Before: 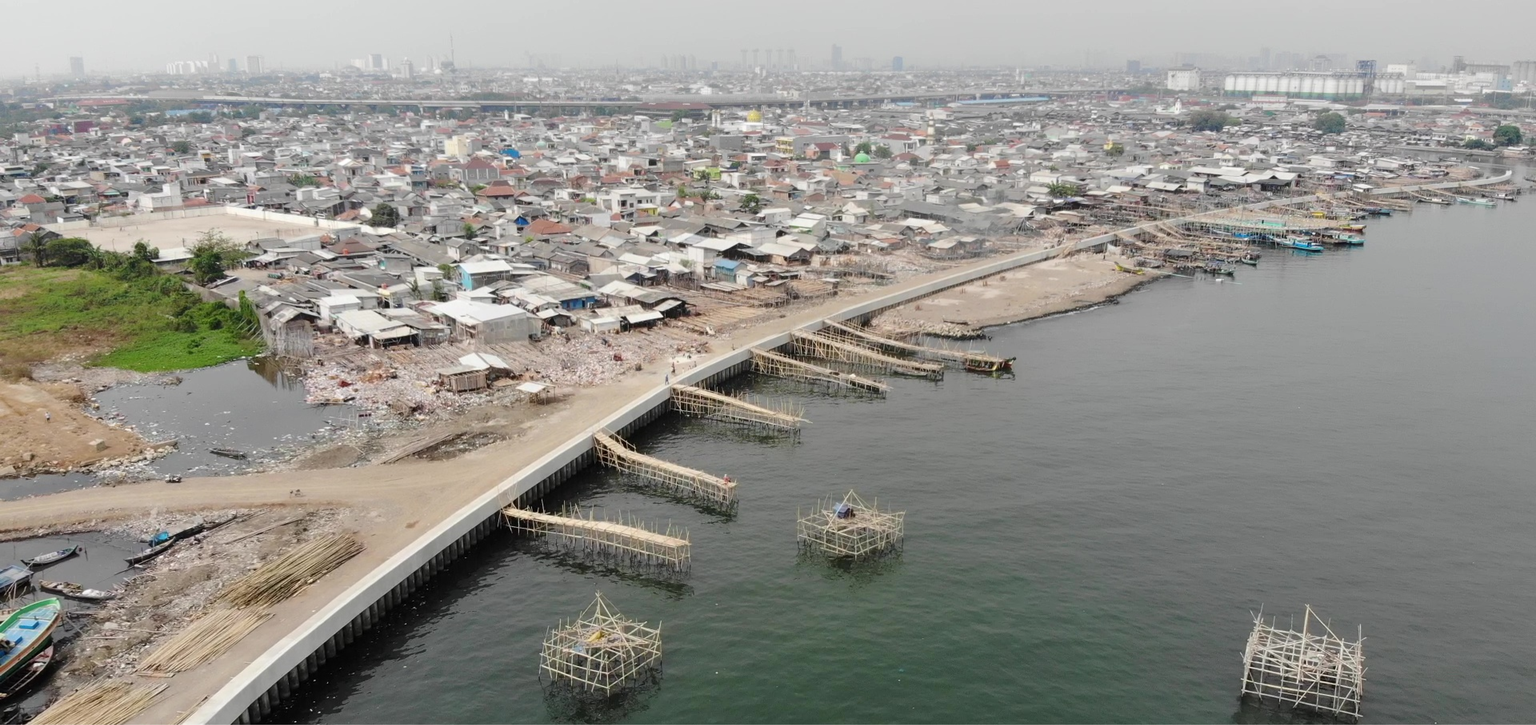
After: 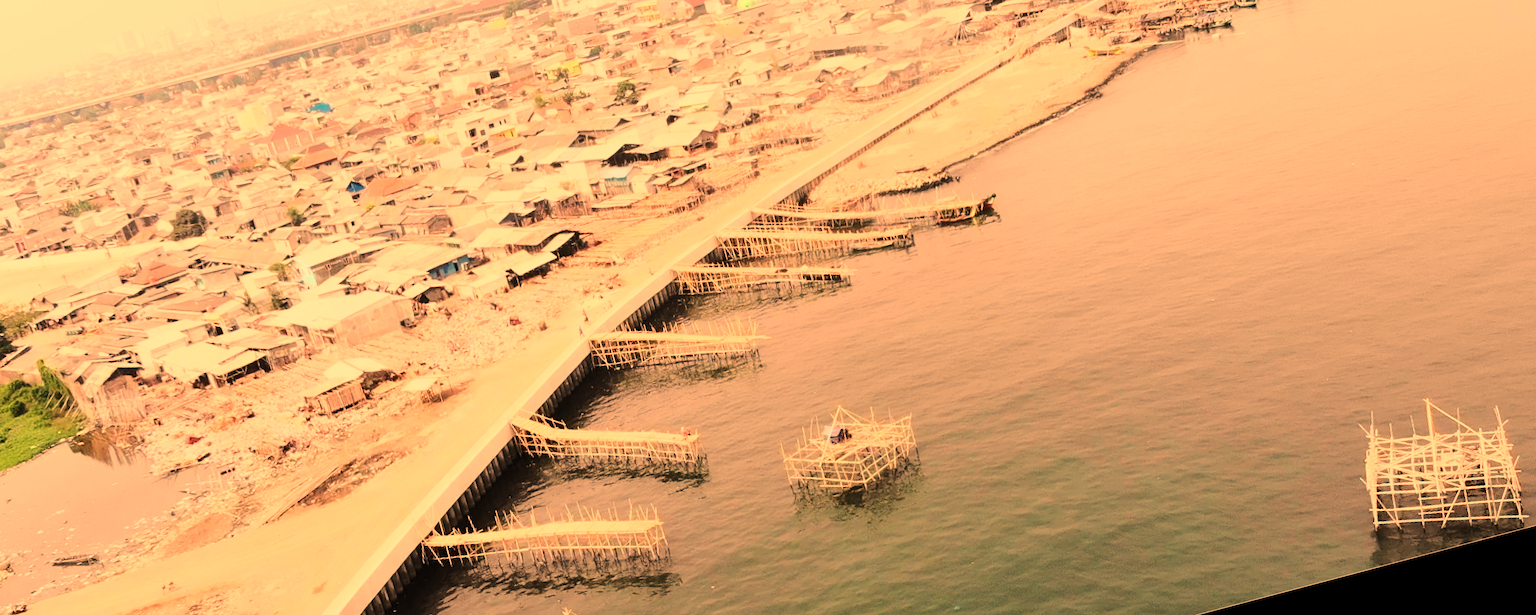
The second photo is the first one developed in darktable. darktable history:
crop and rotate: left 8.262%, top 9.226%
base curve: curves: ch0 [(0, 0) (0.028, 0.03) (0.121, 0.232) (0.46, 0.748) (0.859, 0.968) (1, 1)]
white balance: red 1.467, blue 0.684
rotate and perspective: rotation -14.8°, crop left 0.1, crop right 0.903, crop top 0.25, crop bottom 0.748
